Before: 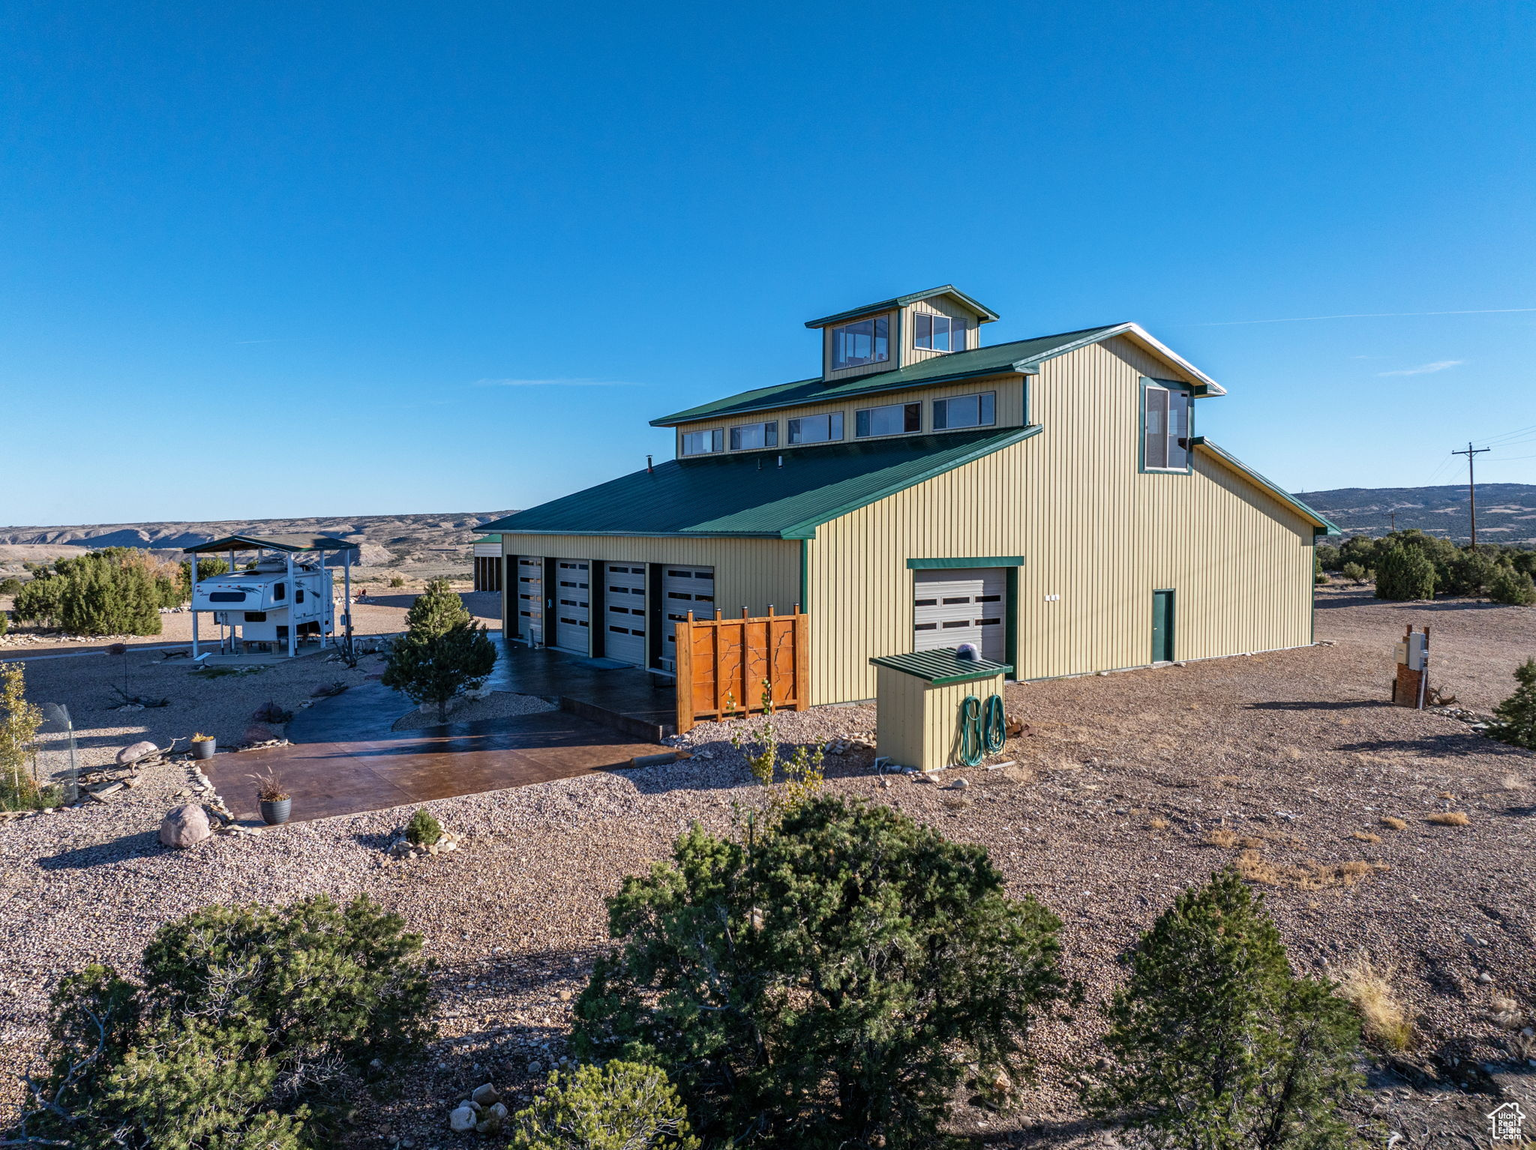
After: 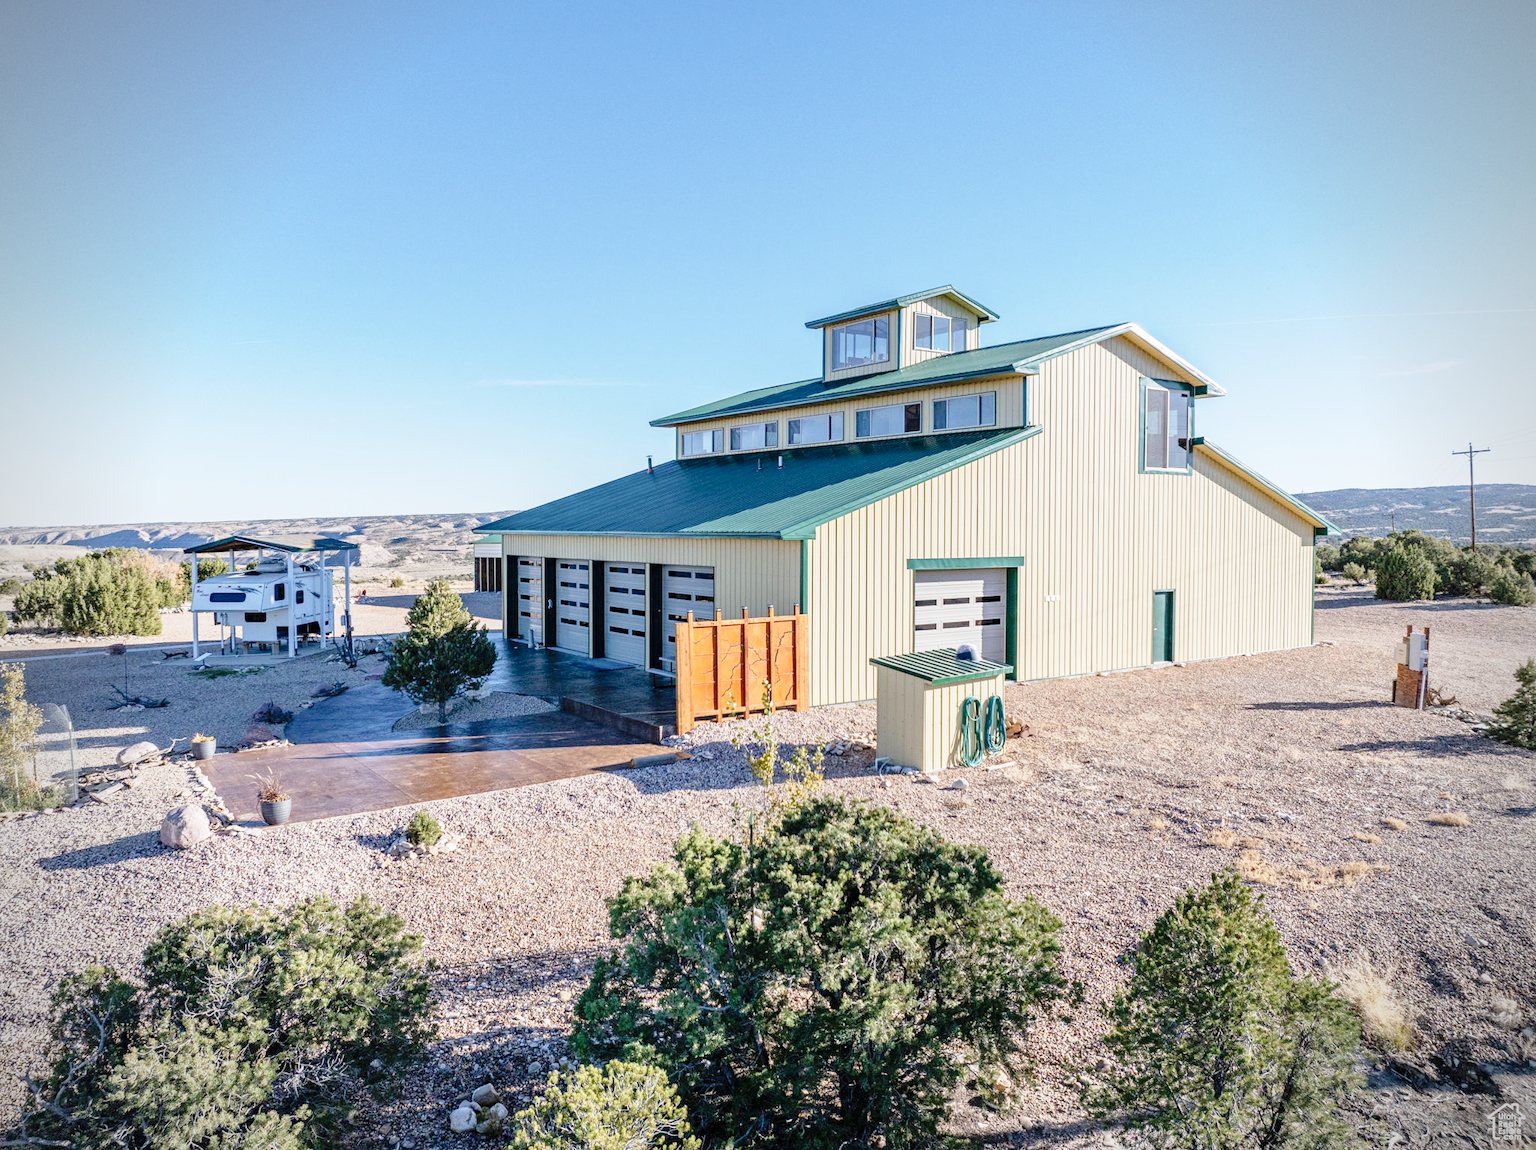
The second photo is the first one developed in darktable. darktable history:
tone curve: curves: ch0 [(0, 0) (0.169, 0.367) (0.635, 0.859) (1, 1)], preserve colors none
vignetting: on, module defaults
